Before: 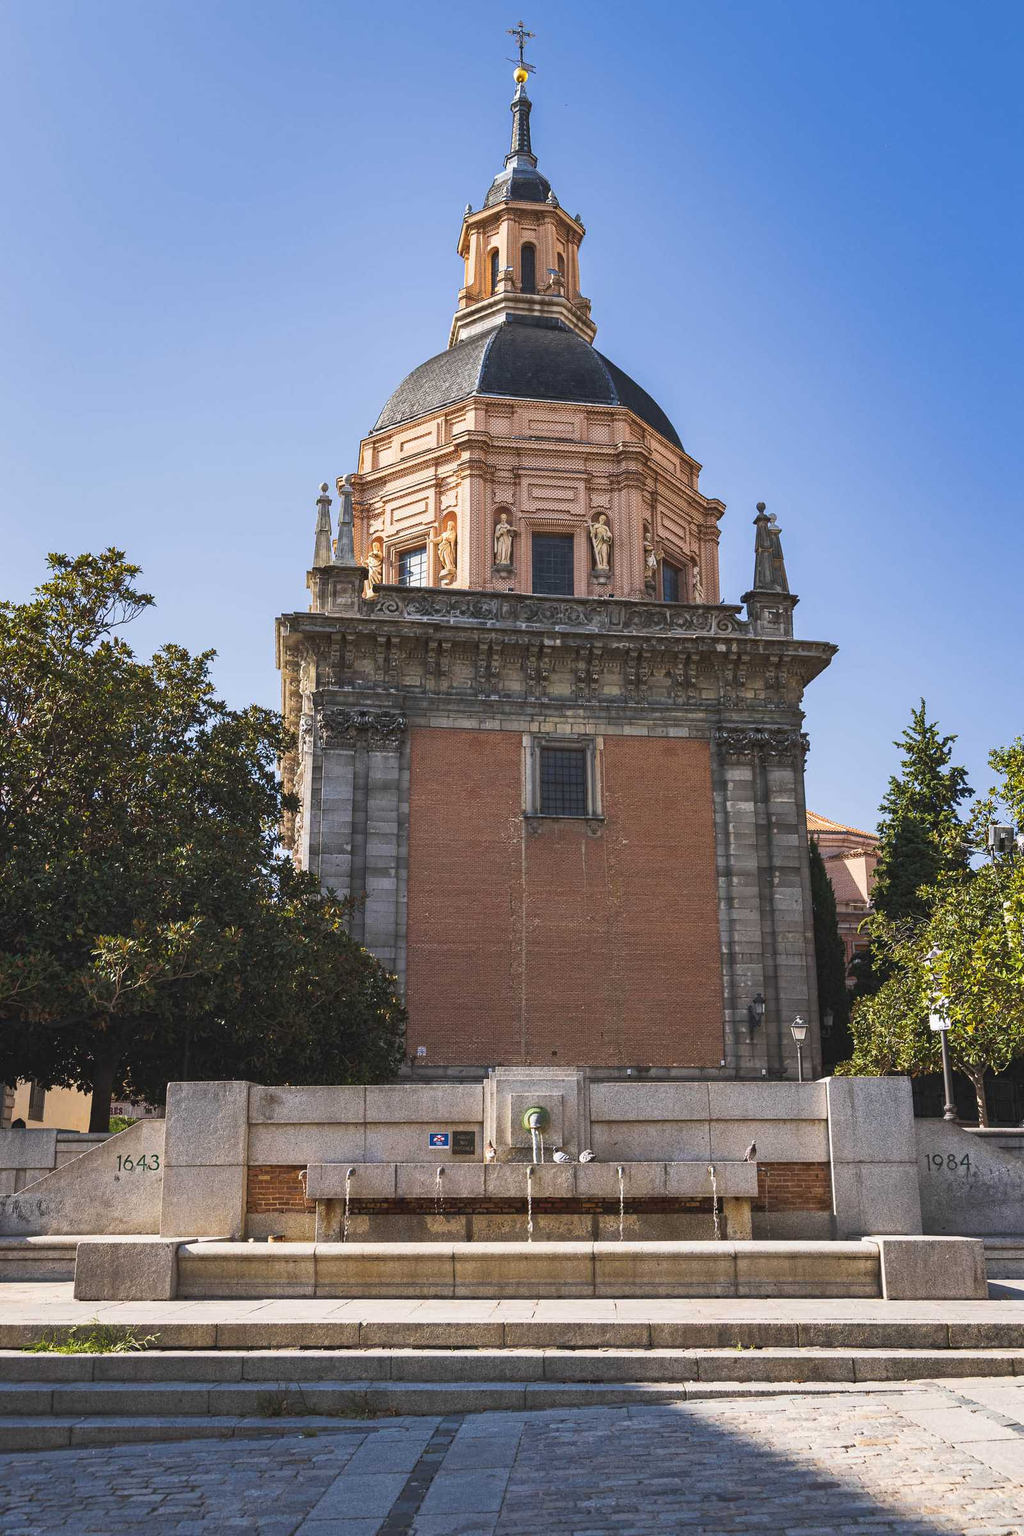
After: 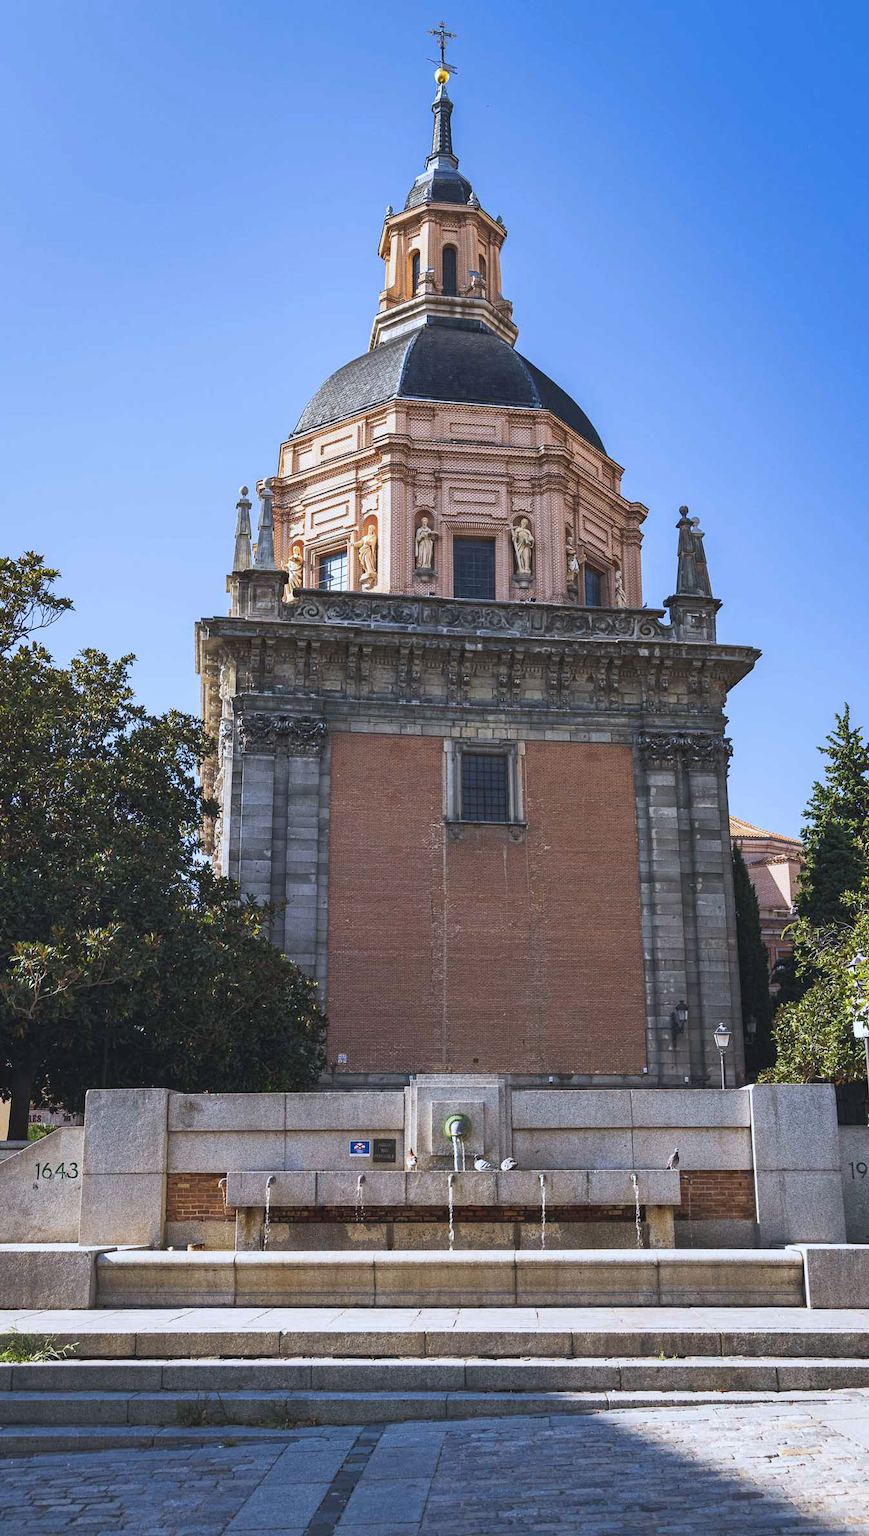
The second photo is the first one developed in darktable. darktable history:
color calibration: x 0.37, y 0.382, temperature 4313.32 K
crop: left 8.026%, right 7.374%
